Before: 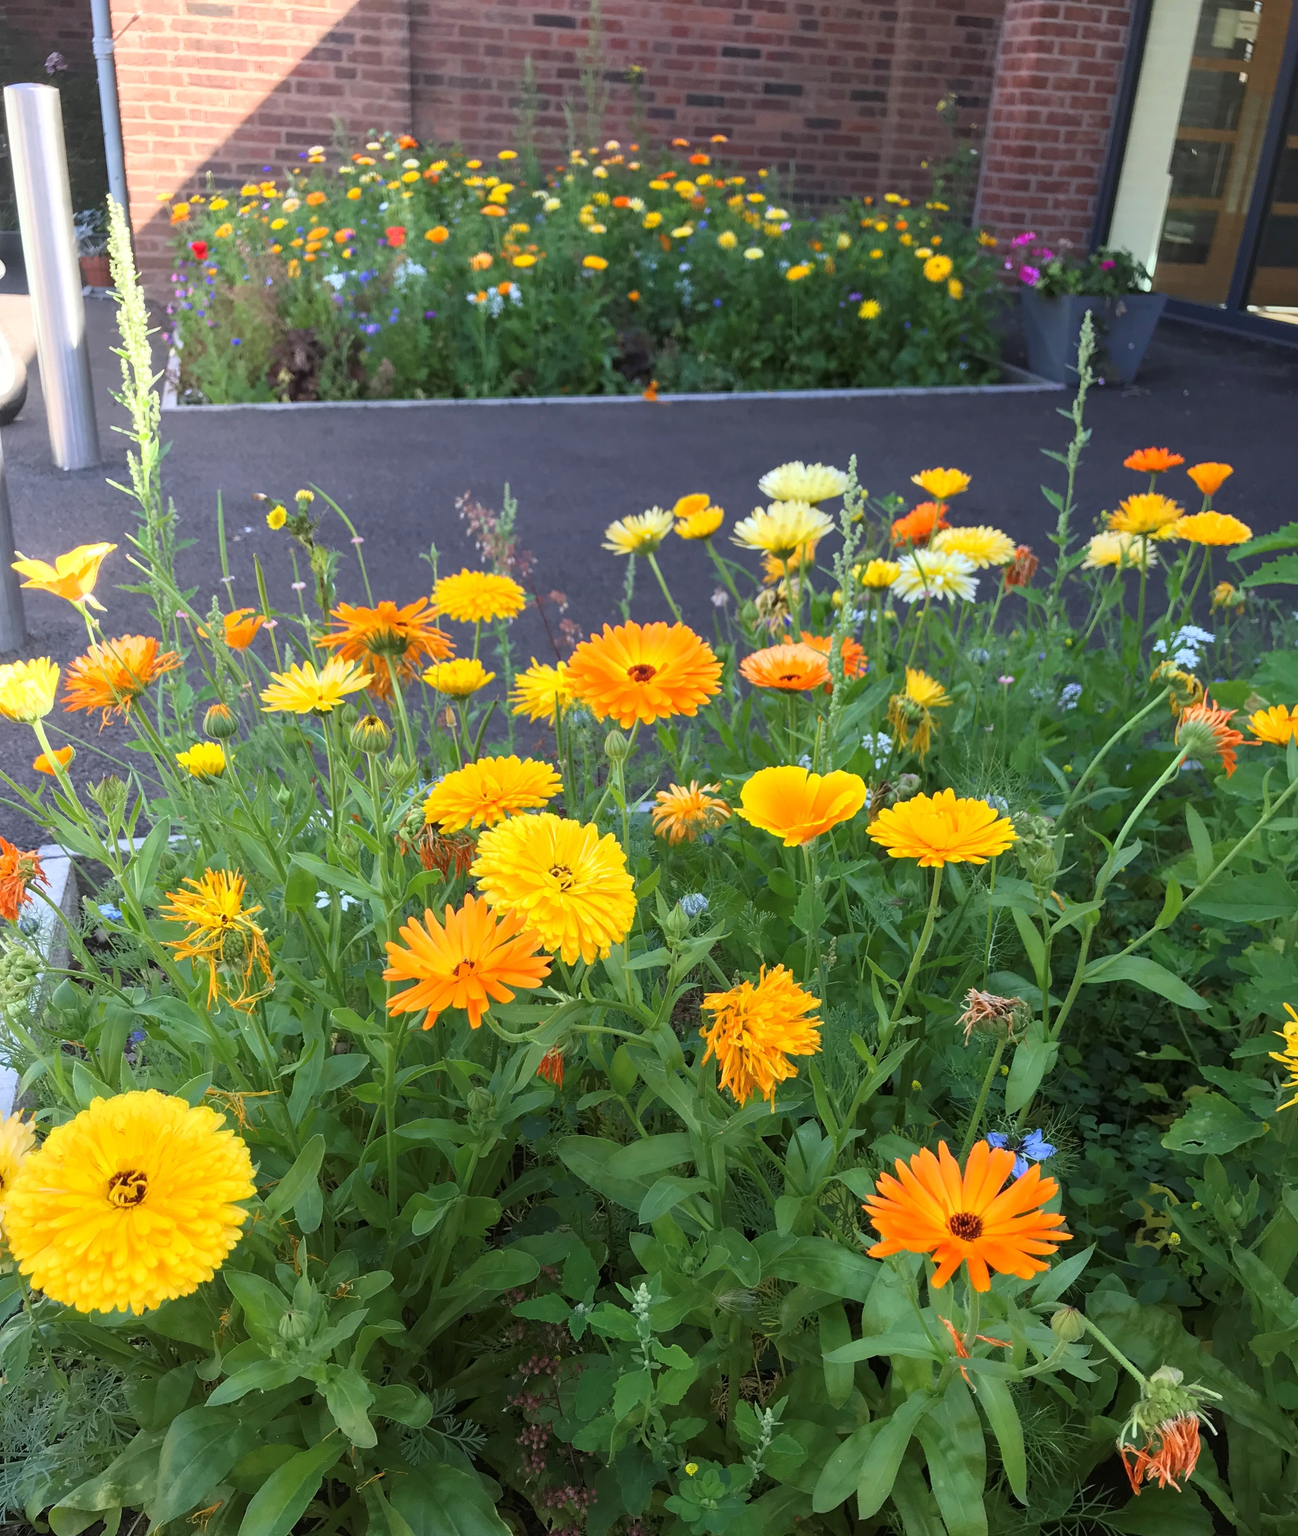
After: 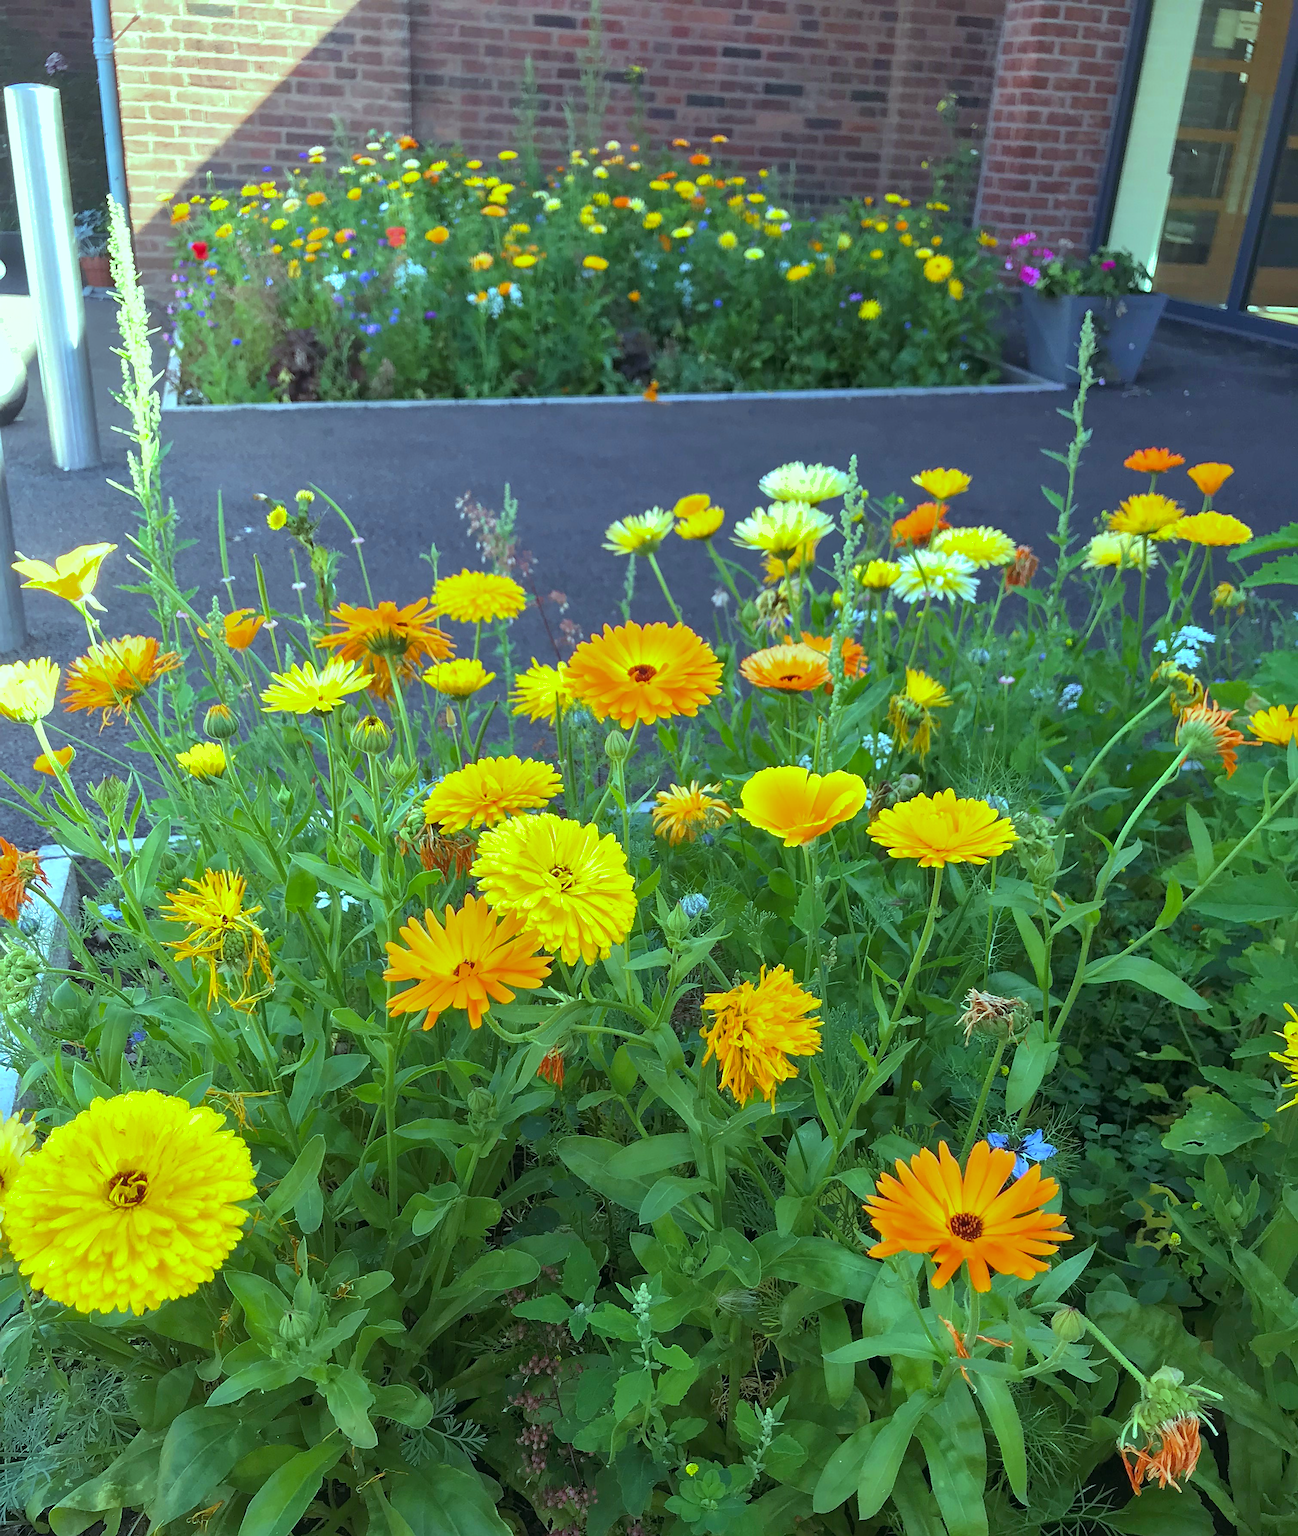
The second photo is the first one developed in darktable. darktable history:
sharpen: on, module defaults
color balance rgb: perceptual saturation grading › global saturation 10%, global vibrance 10%
color balance: mode lift, gamma, gain (sRGB), lift [0.997, 0.979, 1.021, 1.011], gamma [1, 1.084, 0.916, 0.998], gain [1, 0.87, 1.13, 1.101], contrast 4.55%, contrast fulcrum 38.24%, output saturation 104.09%
shadows and highlights: on, module defaults
